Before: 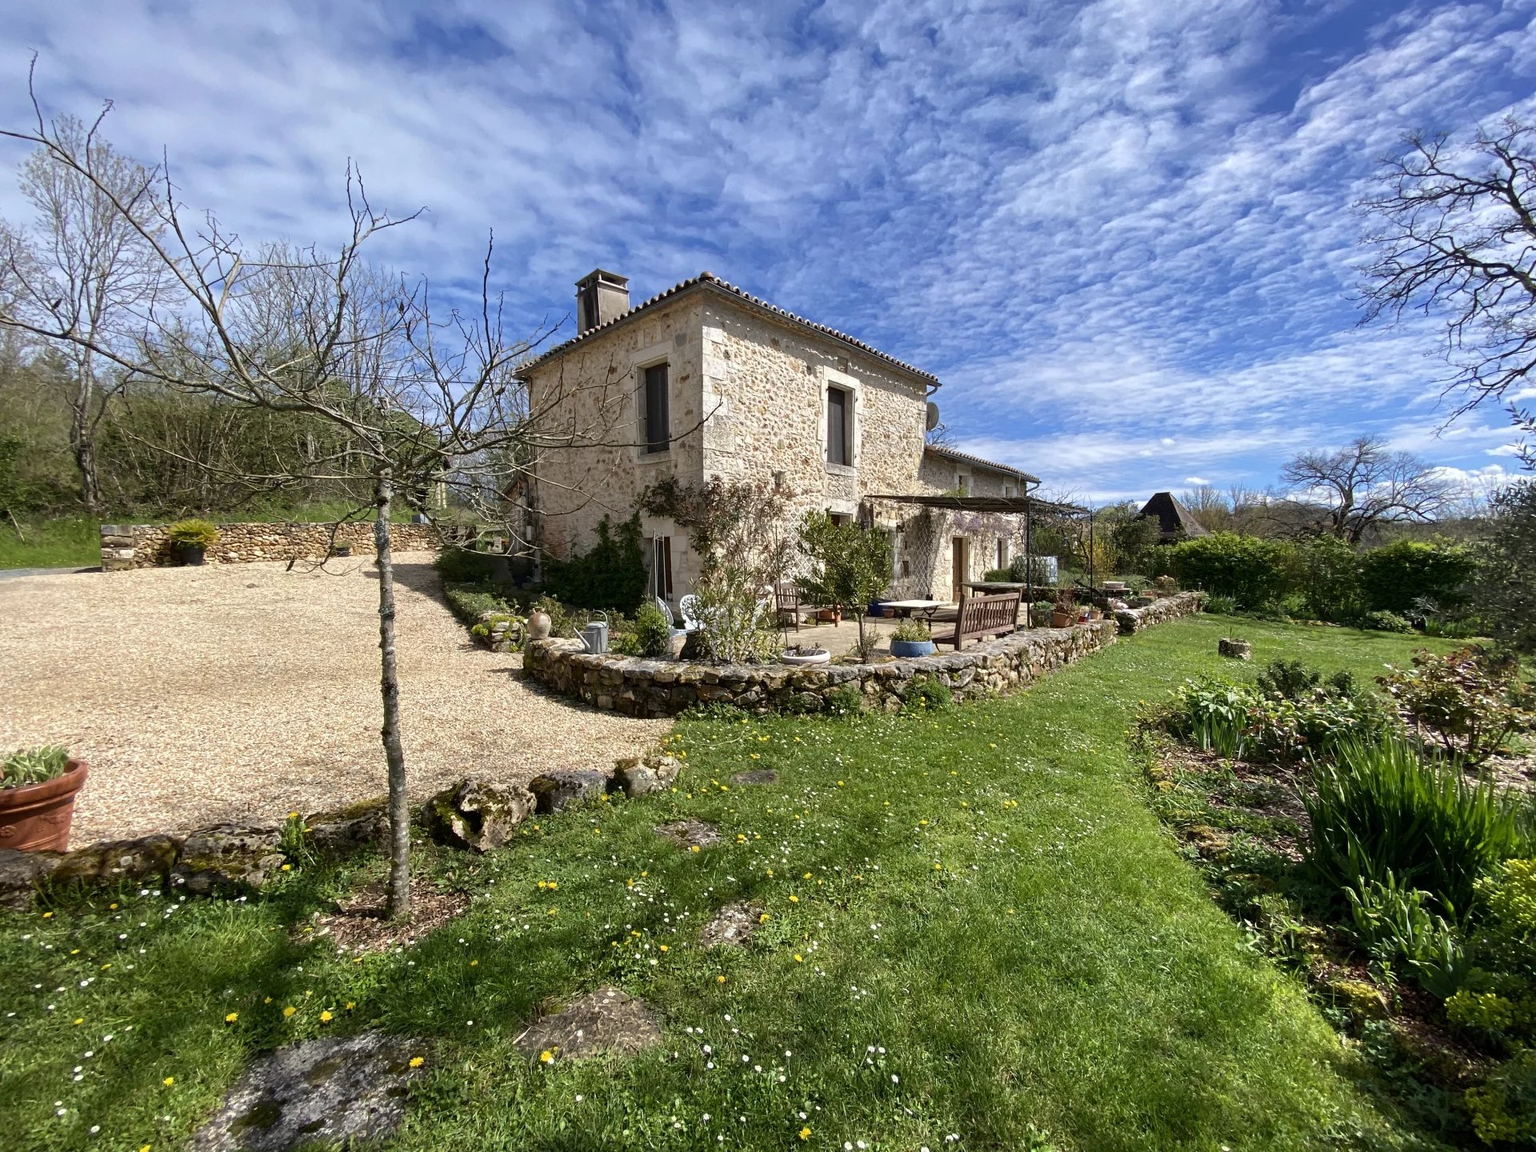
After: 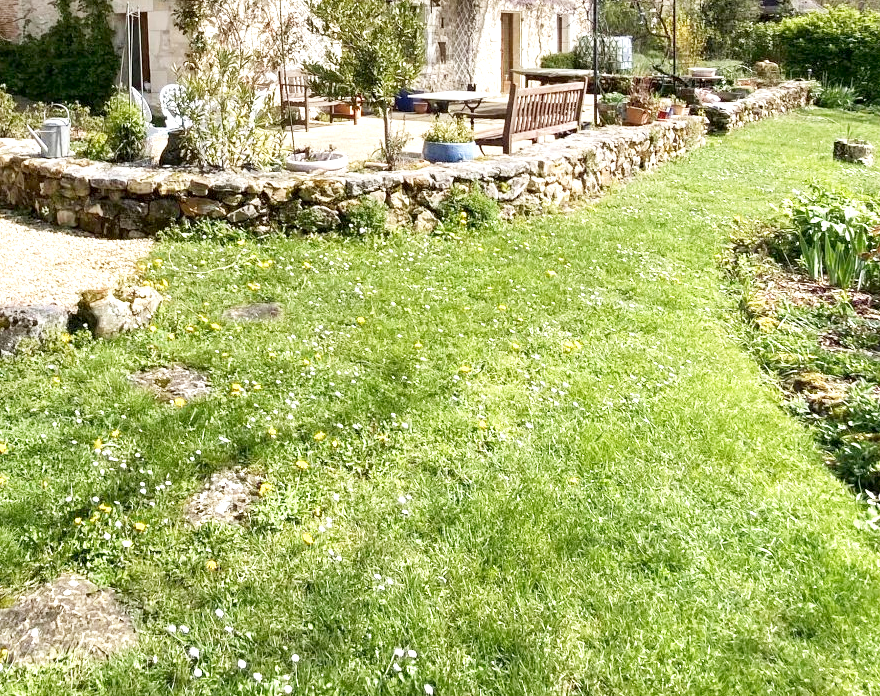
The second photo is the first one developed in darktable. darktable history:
crop: left 35.976%, top 45.819%, right 18.162%, bottom 5.807%
exposure: black level correction 0.001, exposure 1.116 EV, compensate highlight preservation false
base curve: curves: ch0 [(0, 0) (0.204, 0.334) (0.55, 0.733) (1, 1)], preserve colors none
